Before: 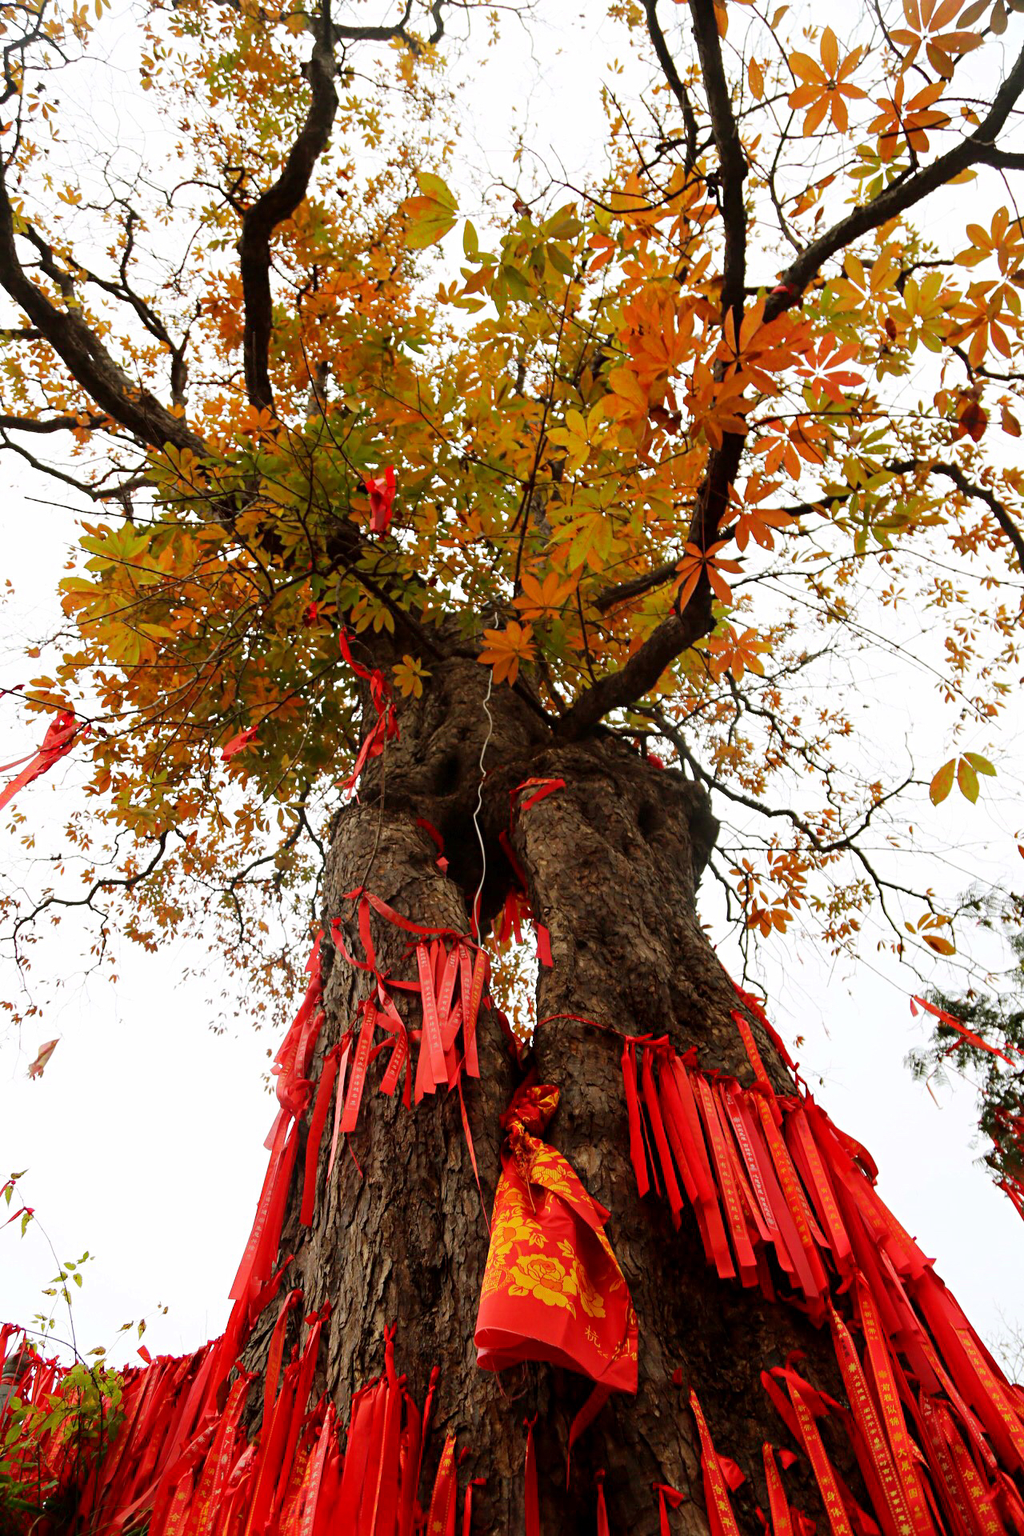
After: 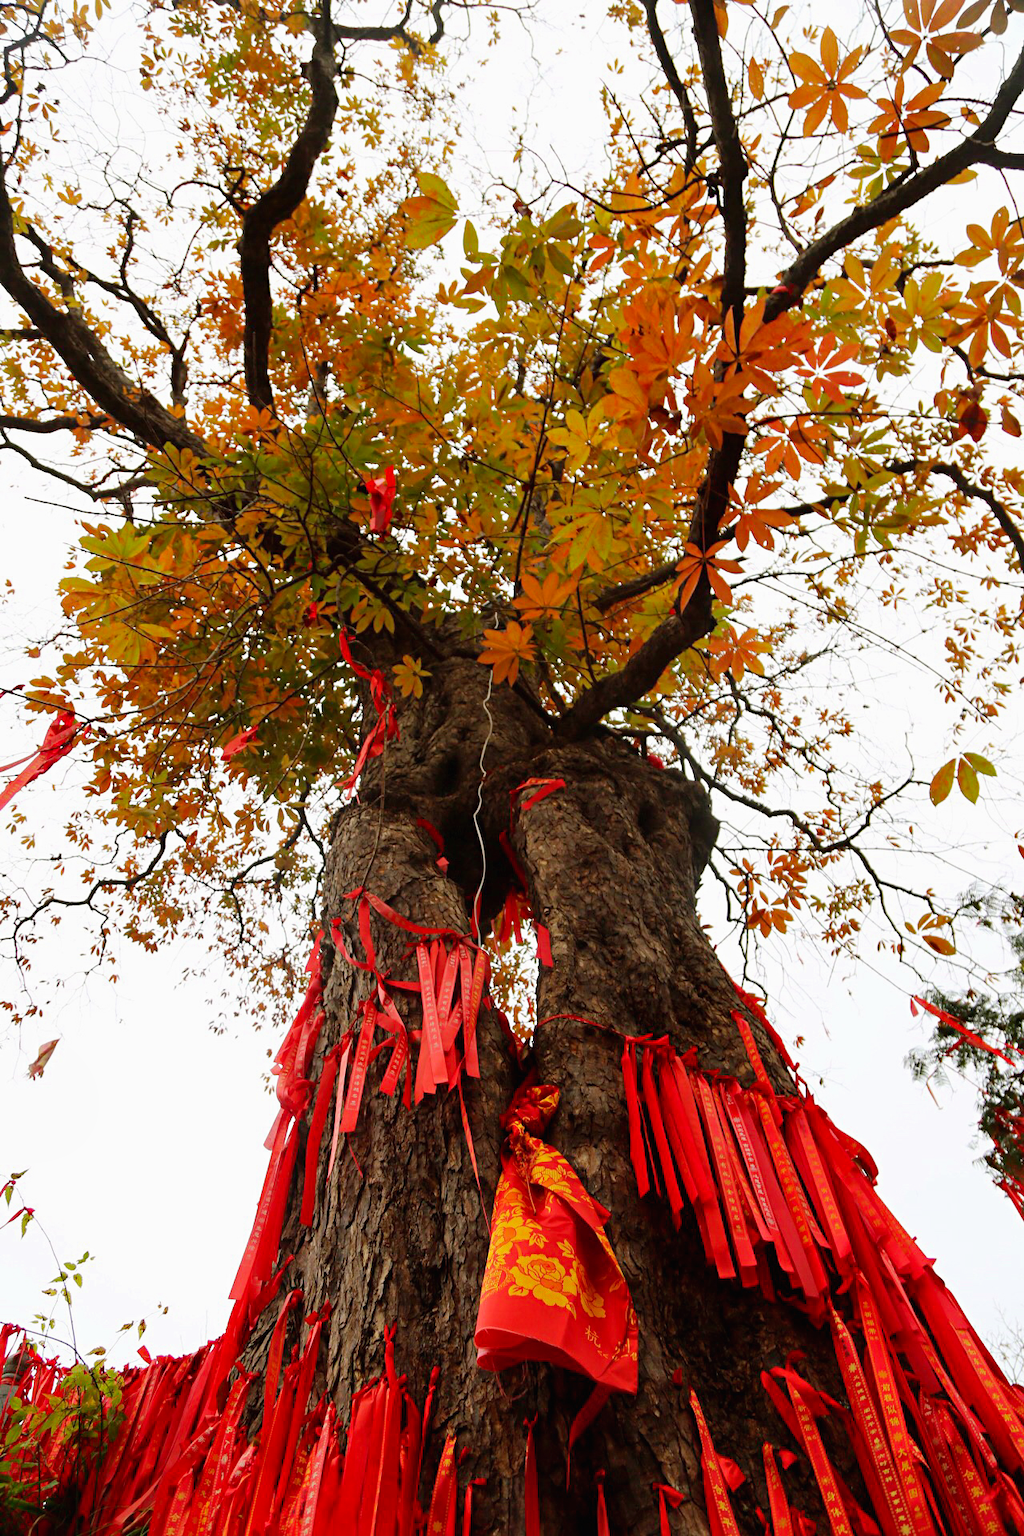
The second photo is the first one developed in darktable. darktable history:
shadows and highlights: shadows 20.55, highlights -20.99, soften with gaussian
contrast brightness saturation: contrast -0.02, brightness -0.01, saturation 0.03
